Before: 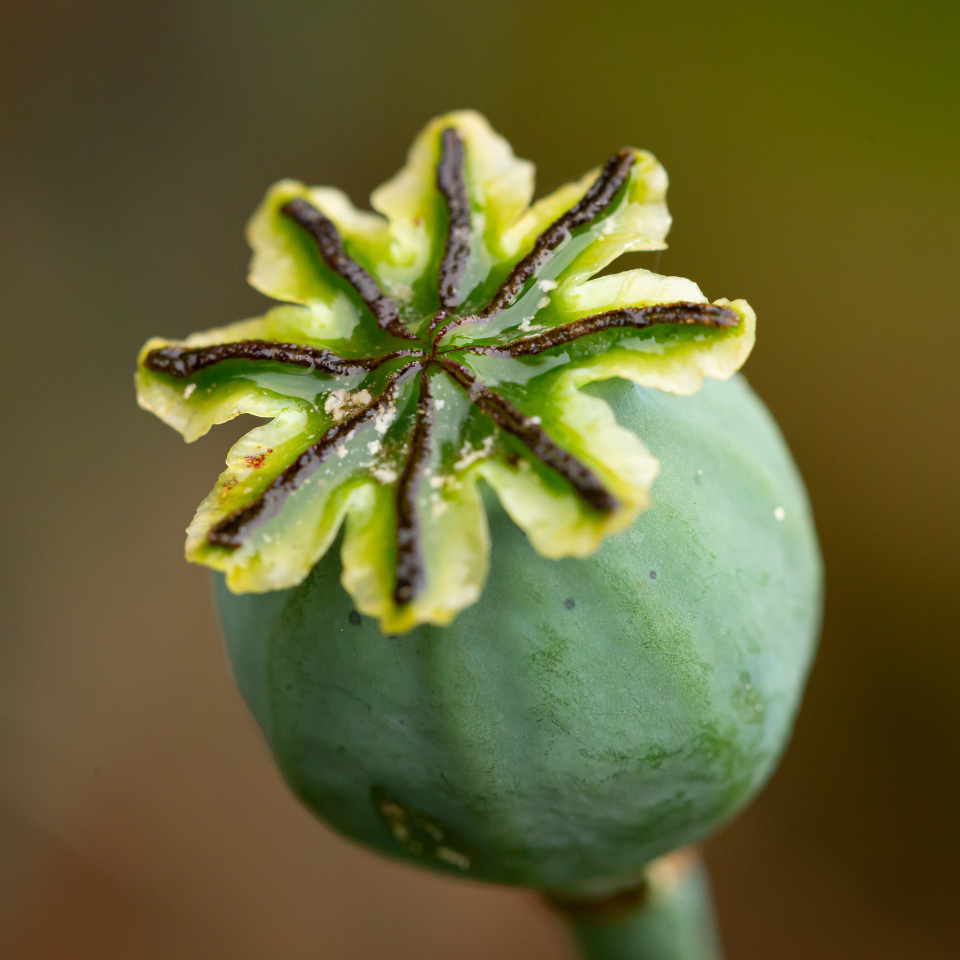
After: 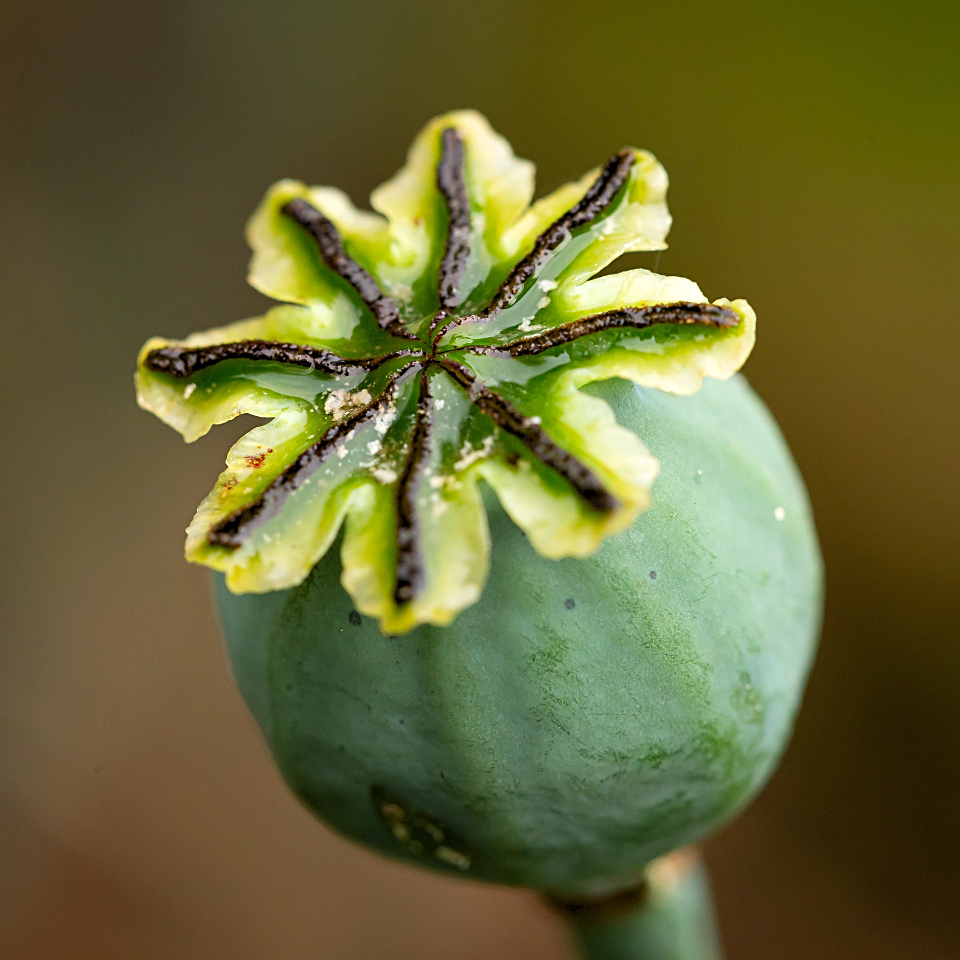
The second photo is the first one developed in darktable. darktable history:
levels: levels [0.073, 0.497, 0.972]
sharpen: on, module defaults
